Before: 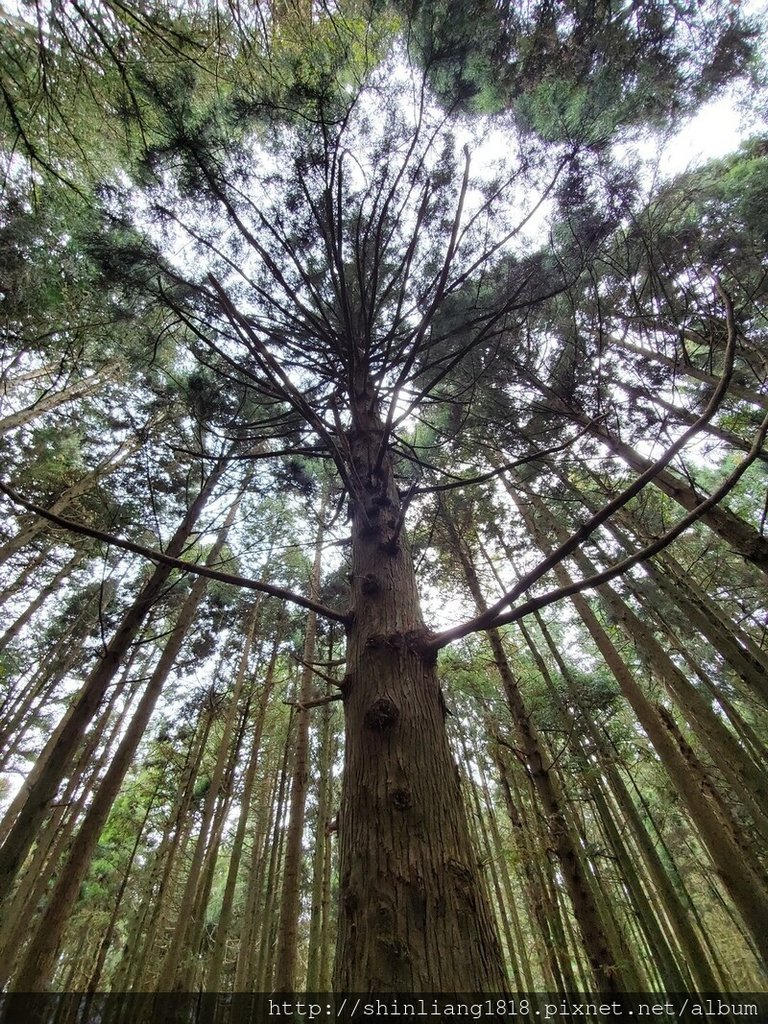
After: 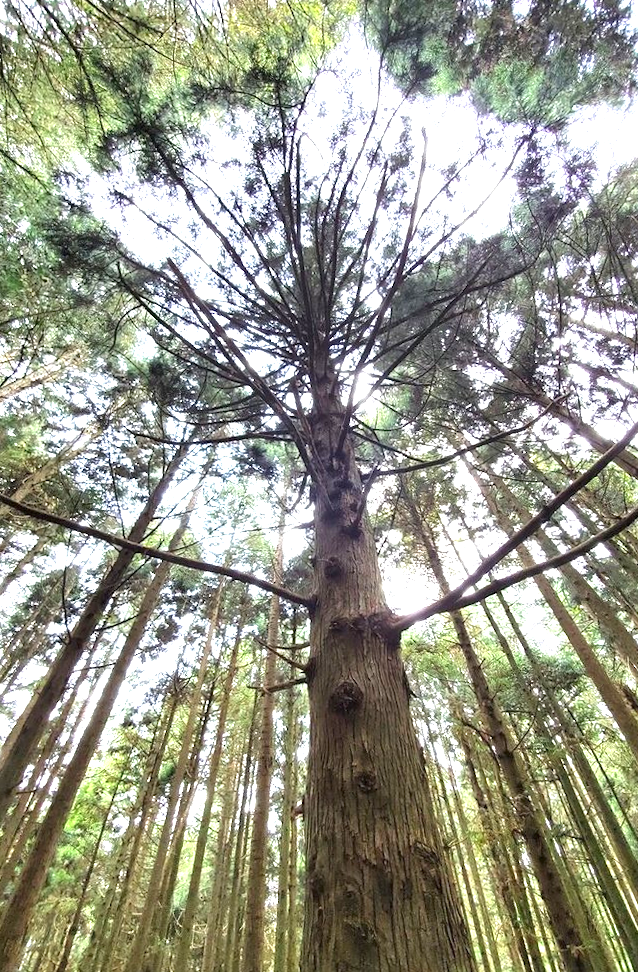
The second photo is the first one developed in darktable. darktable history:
crop and rotate: angle 0.667°, left 4.337%, top 0.932%, right 11.277%, bottom 2.592%
exposure: black level correction 0, exposure 1.49 EV, compensate highlight preservation false
